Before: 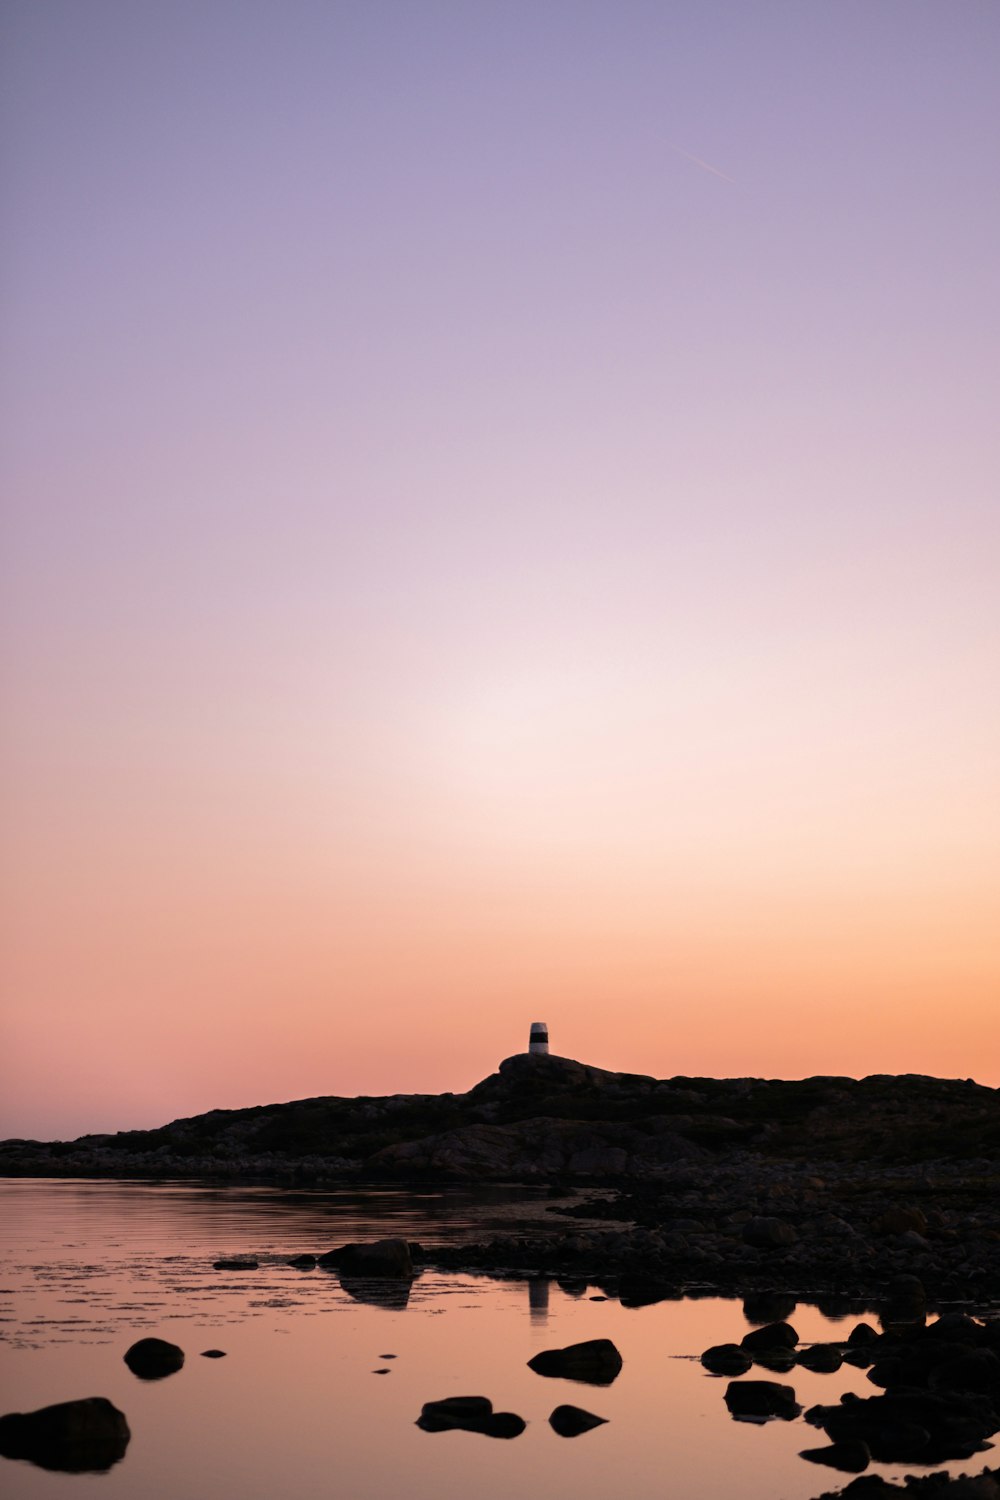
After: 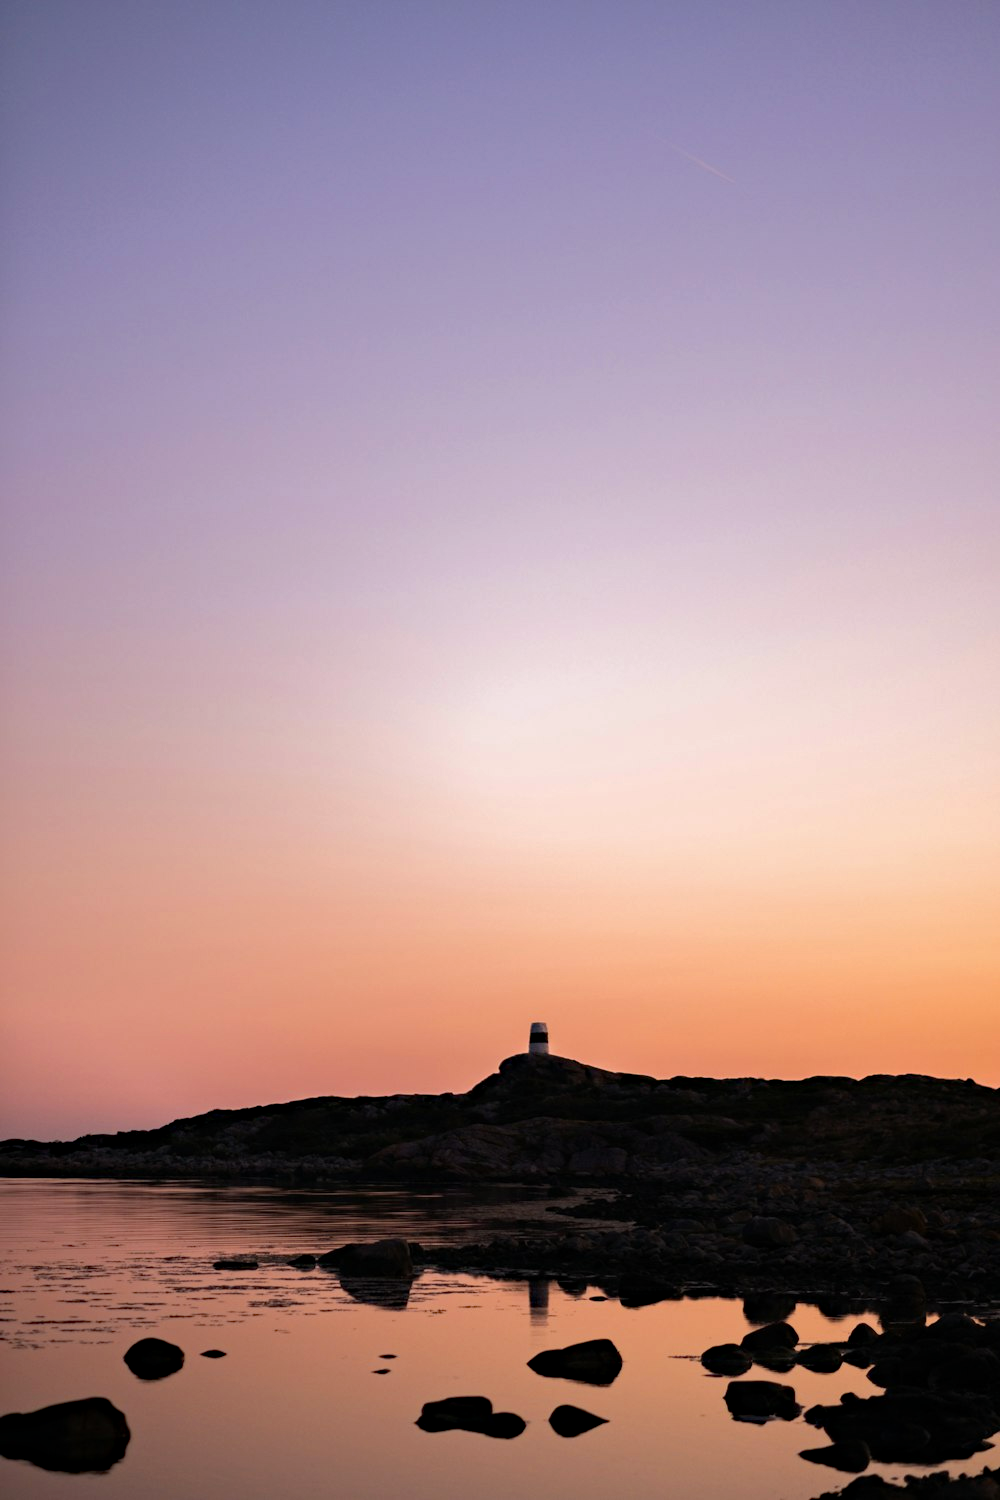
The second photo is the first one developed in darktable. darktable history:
haze removal: strength 0.29, distance 0.25, compatibility mode true, adaptive false
exposure: exposure -0.041 EV, compensate highlight preservation false
